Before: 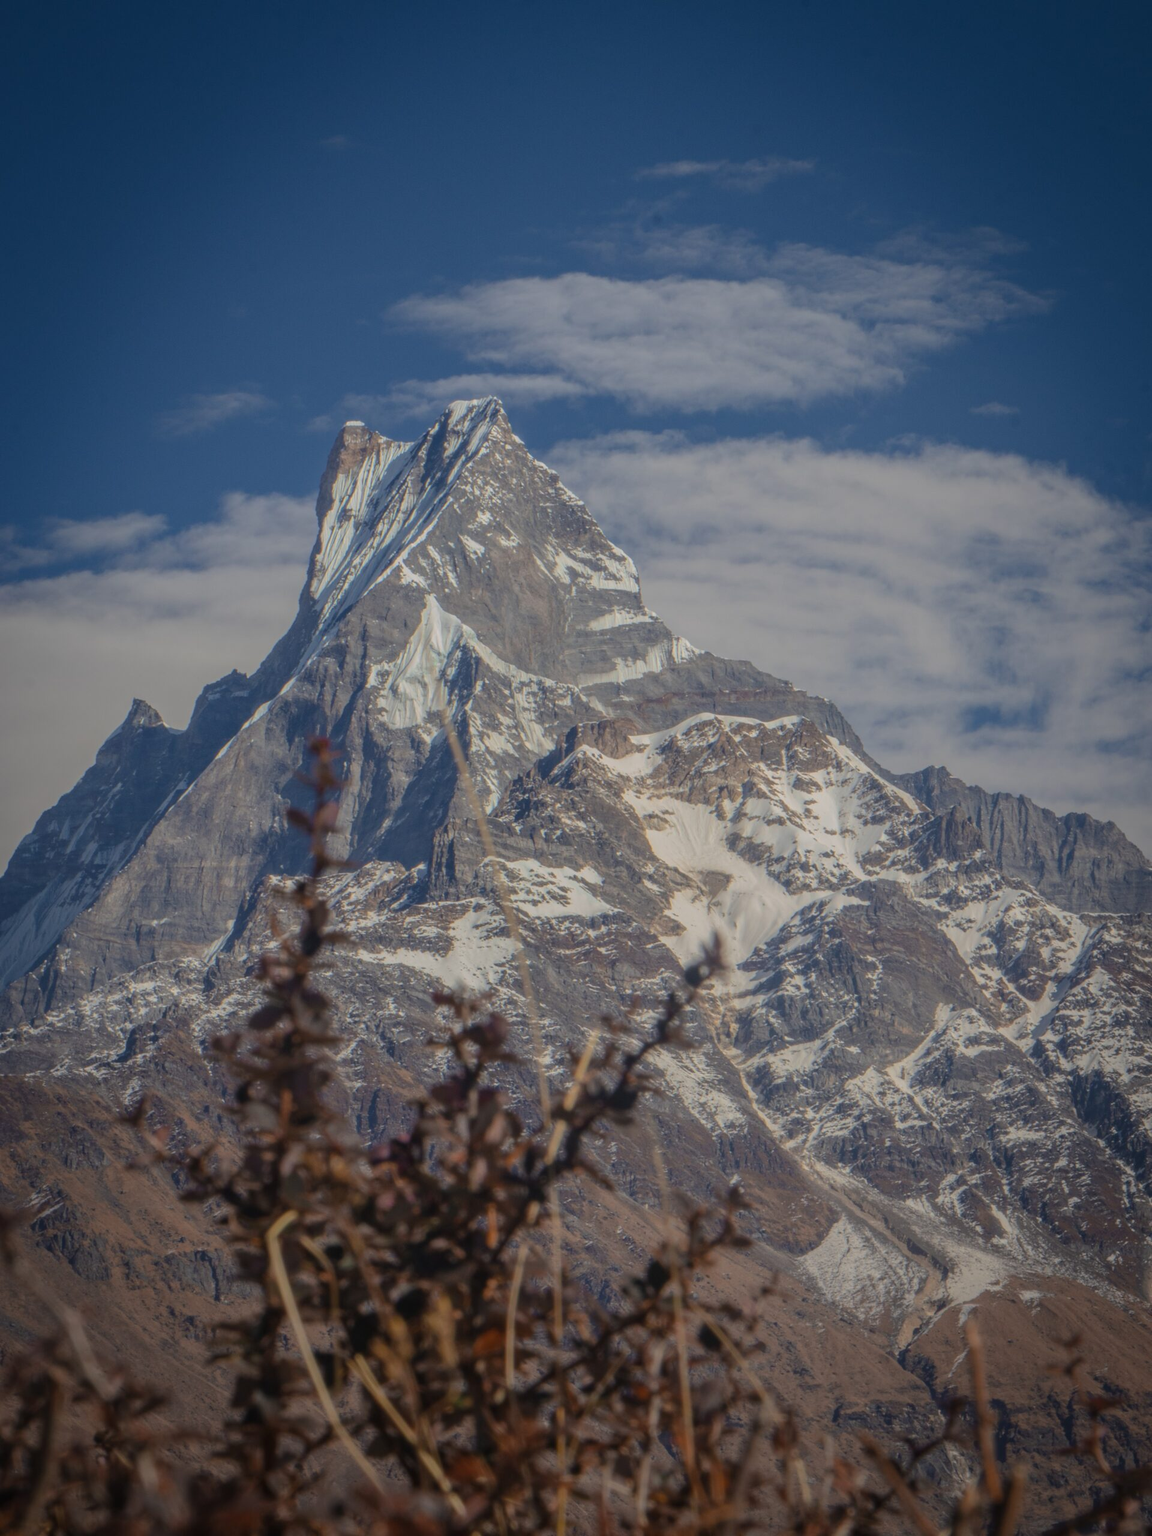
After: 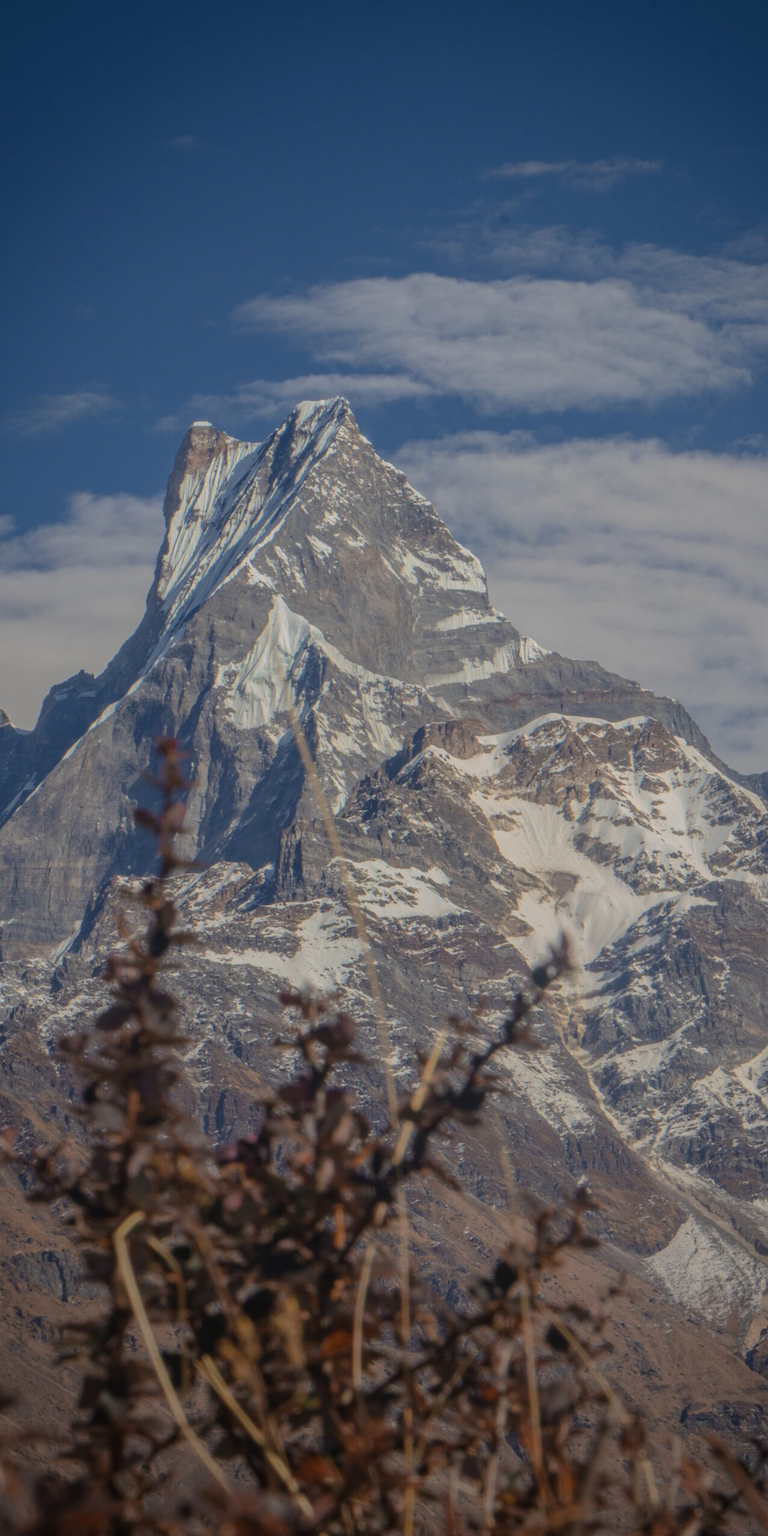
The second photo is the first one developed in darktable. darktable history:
crop and rotate: left 13.327%, right 19.965%
